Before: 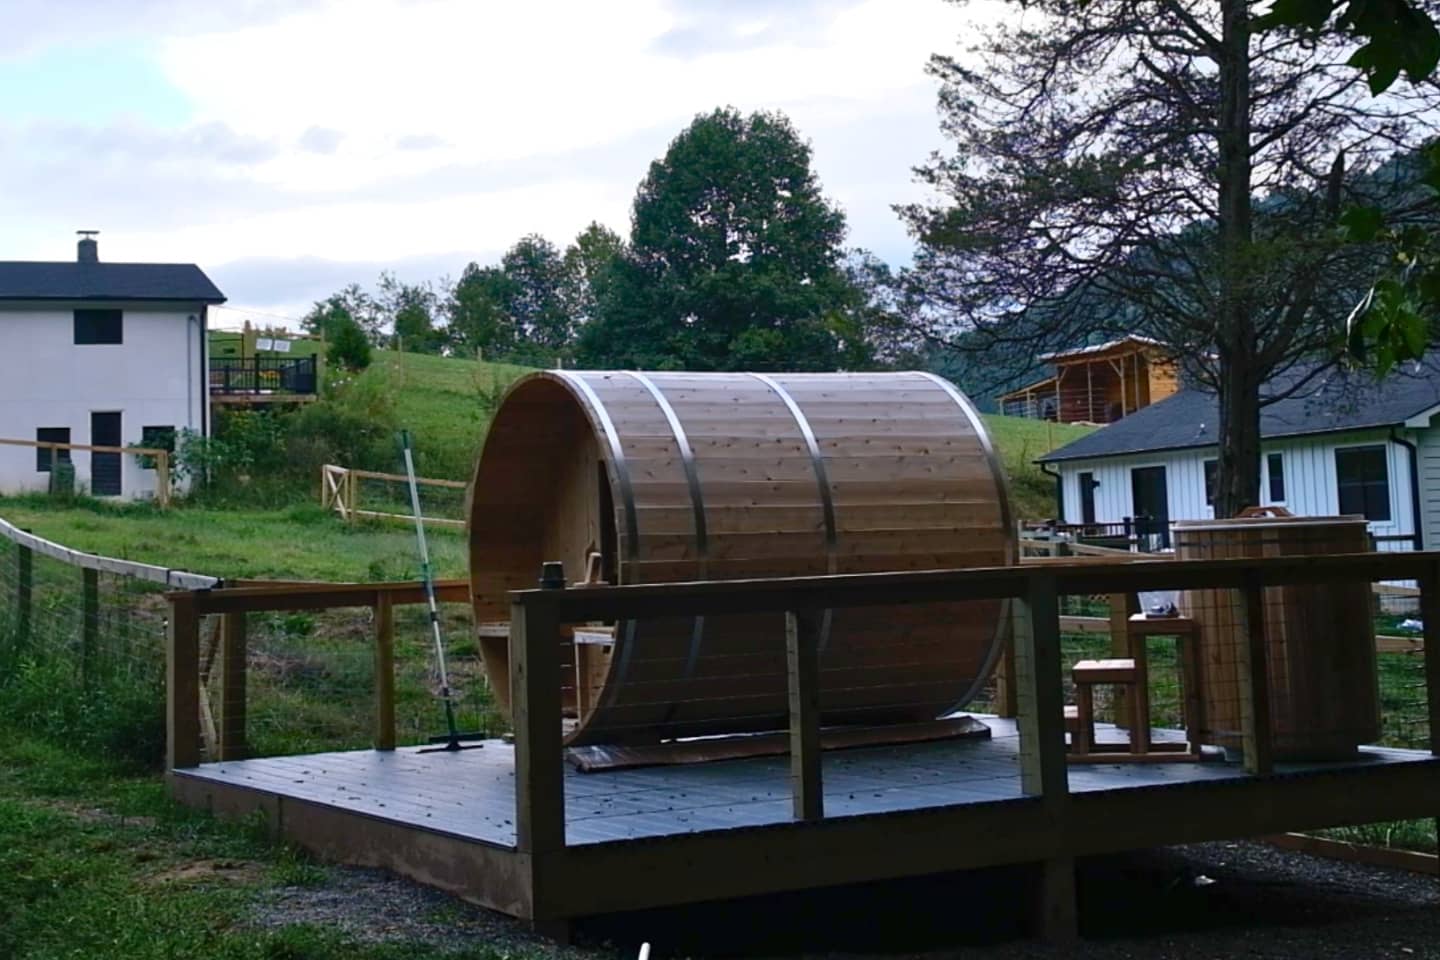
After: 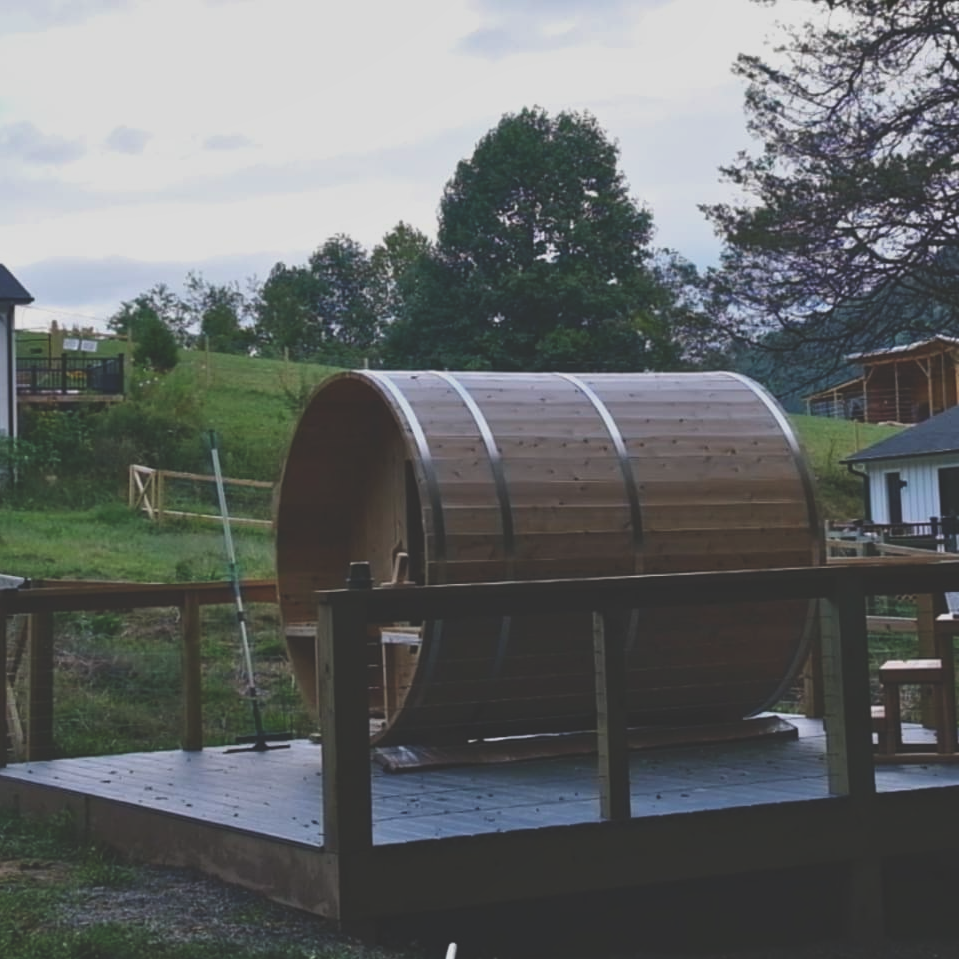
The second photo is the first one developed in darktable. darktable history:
crop and rotate: left 13.409%, right 19.924%
tone equalizer: on, module defaults
exposure: black level correction -0.036, exposure -0.497 EV, compensate highlight preservation false
shadows and highlights: shadows 20.55, highlights -20.99, soften with gaussian
